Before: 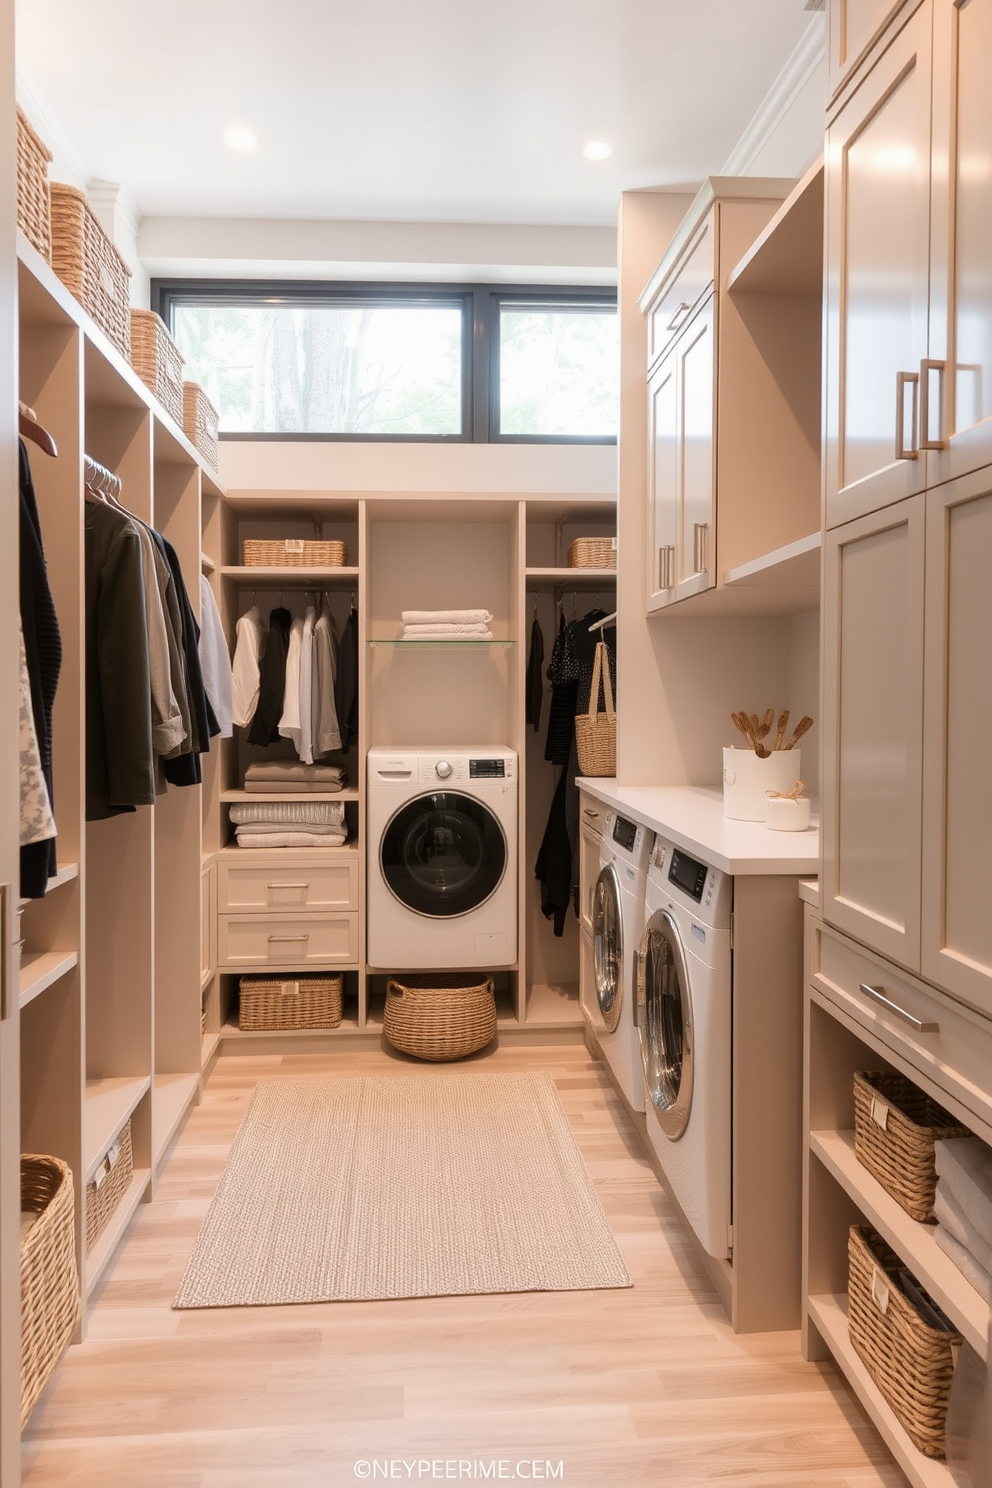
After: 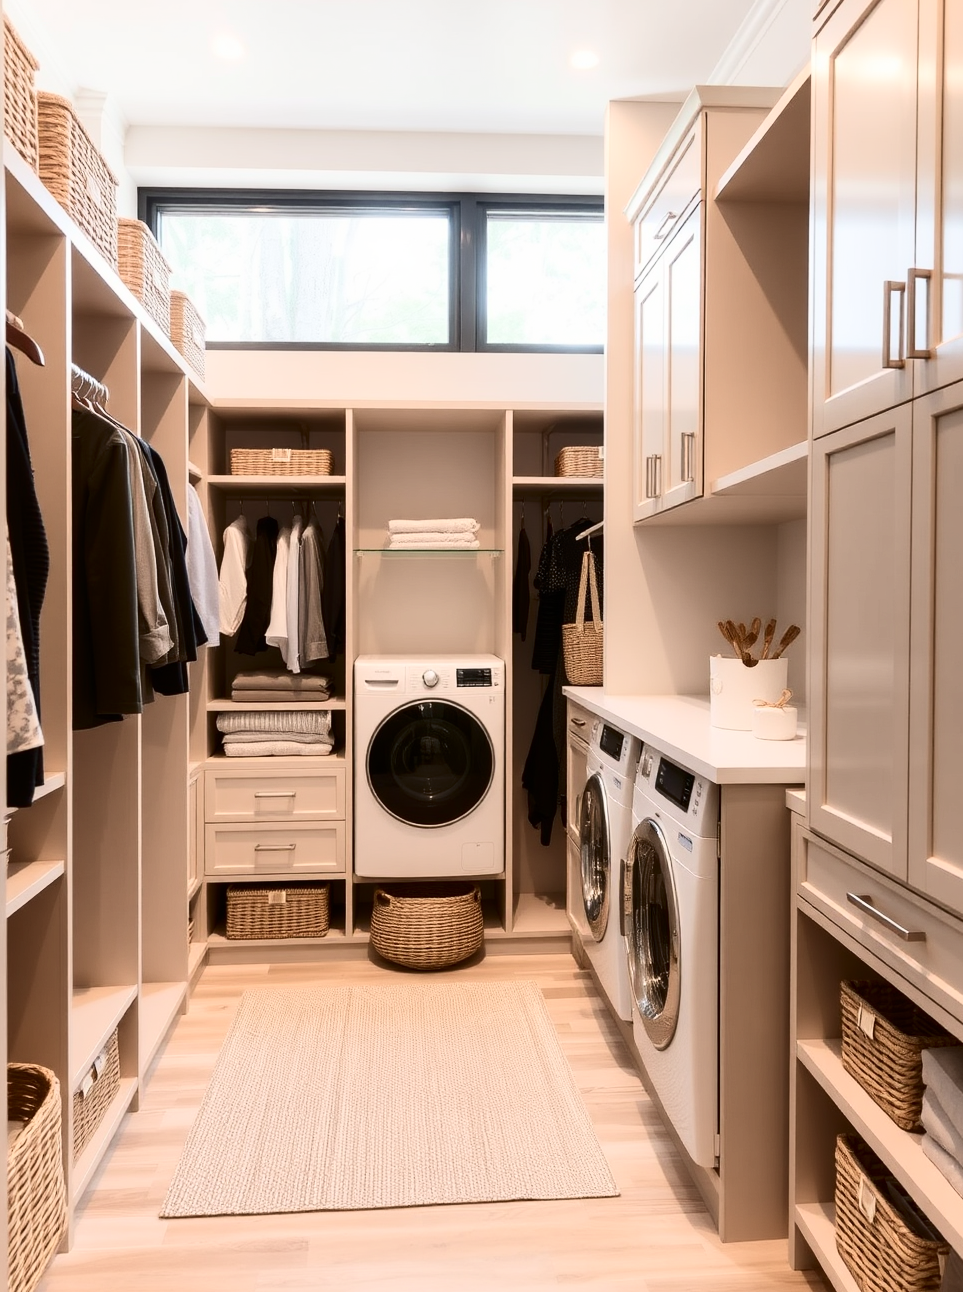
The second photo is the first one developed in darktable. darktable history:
crop: left 1.385%, top 6.155%, right 1.443%, bottom 6.966%
contrast brightness saturation: contrast 0.3
